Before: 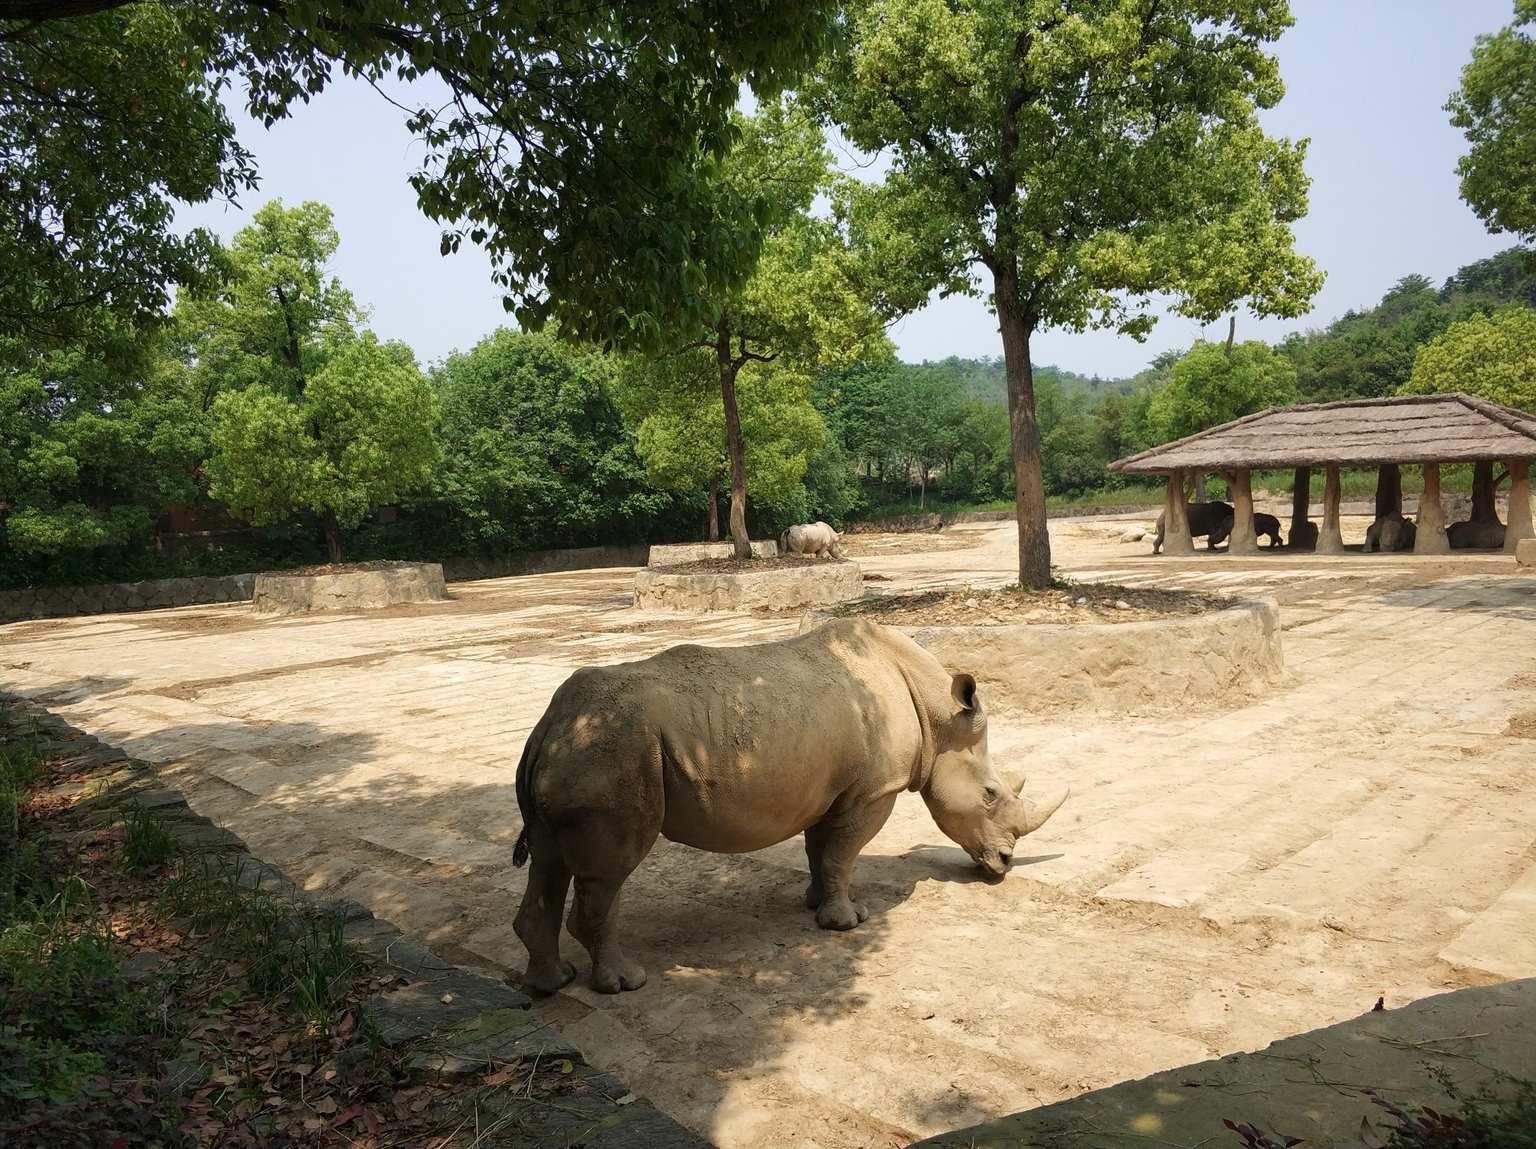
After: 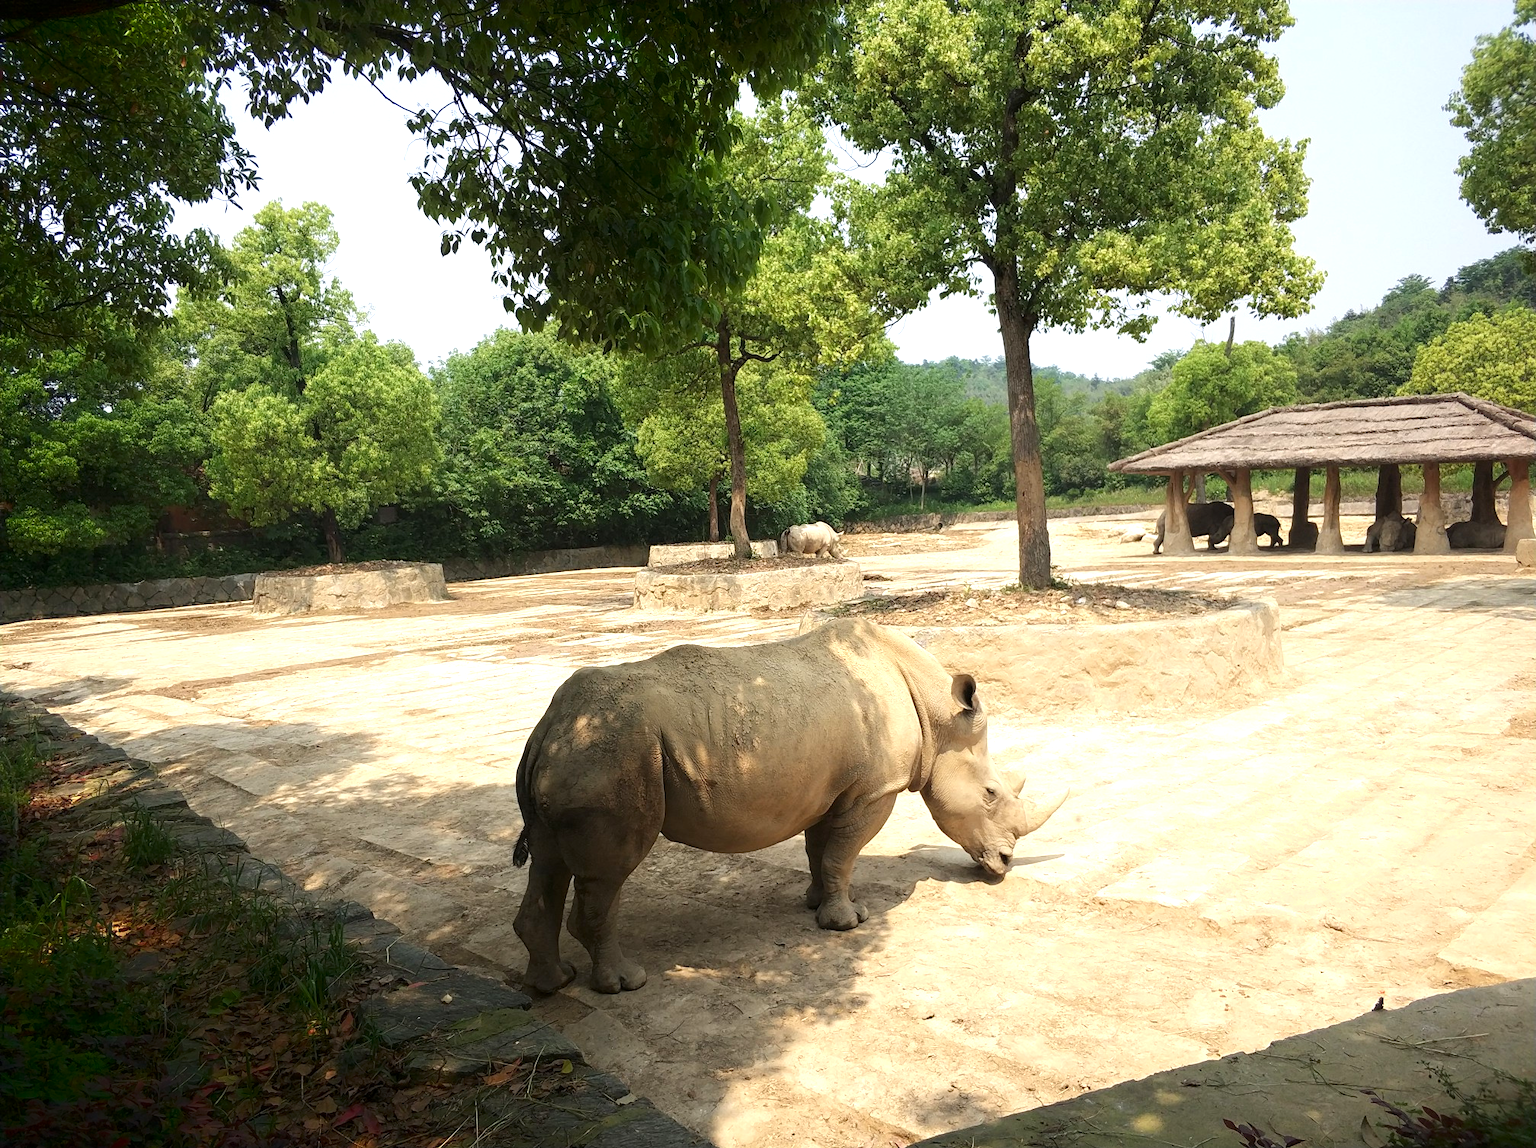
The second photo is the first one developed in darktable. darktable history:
exposure: exposure 0.6 EV, compensate highlight preservation false
shadows and highlights: shadows -70, highlights 35, soften with gaussian
